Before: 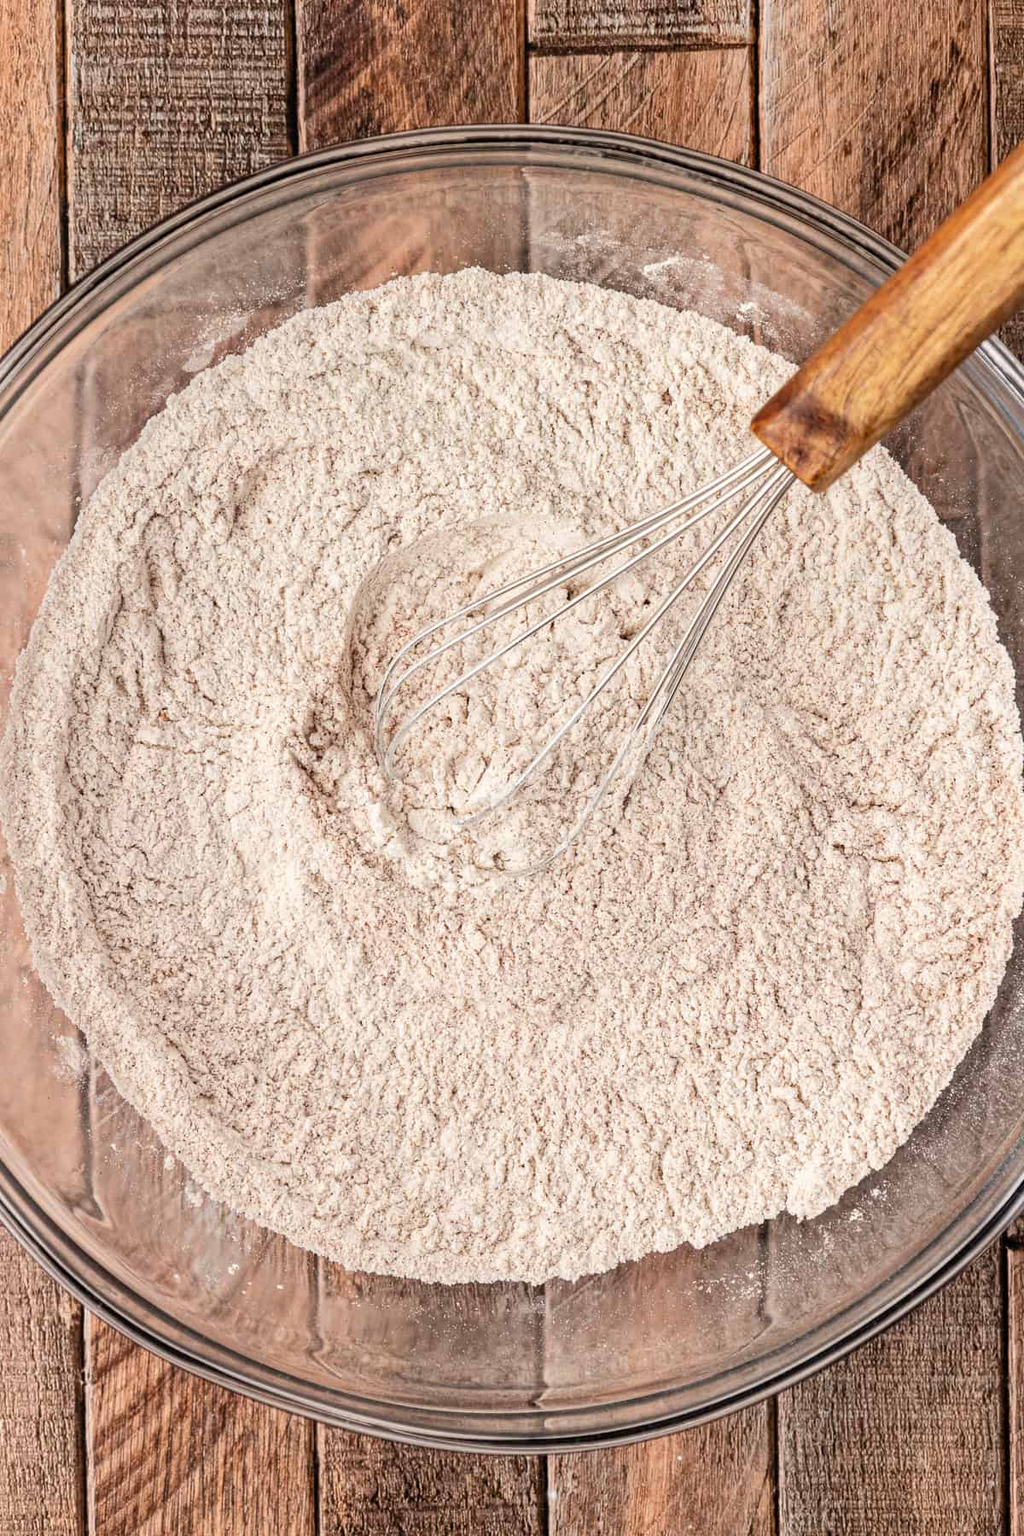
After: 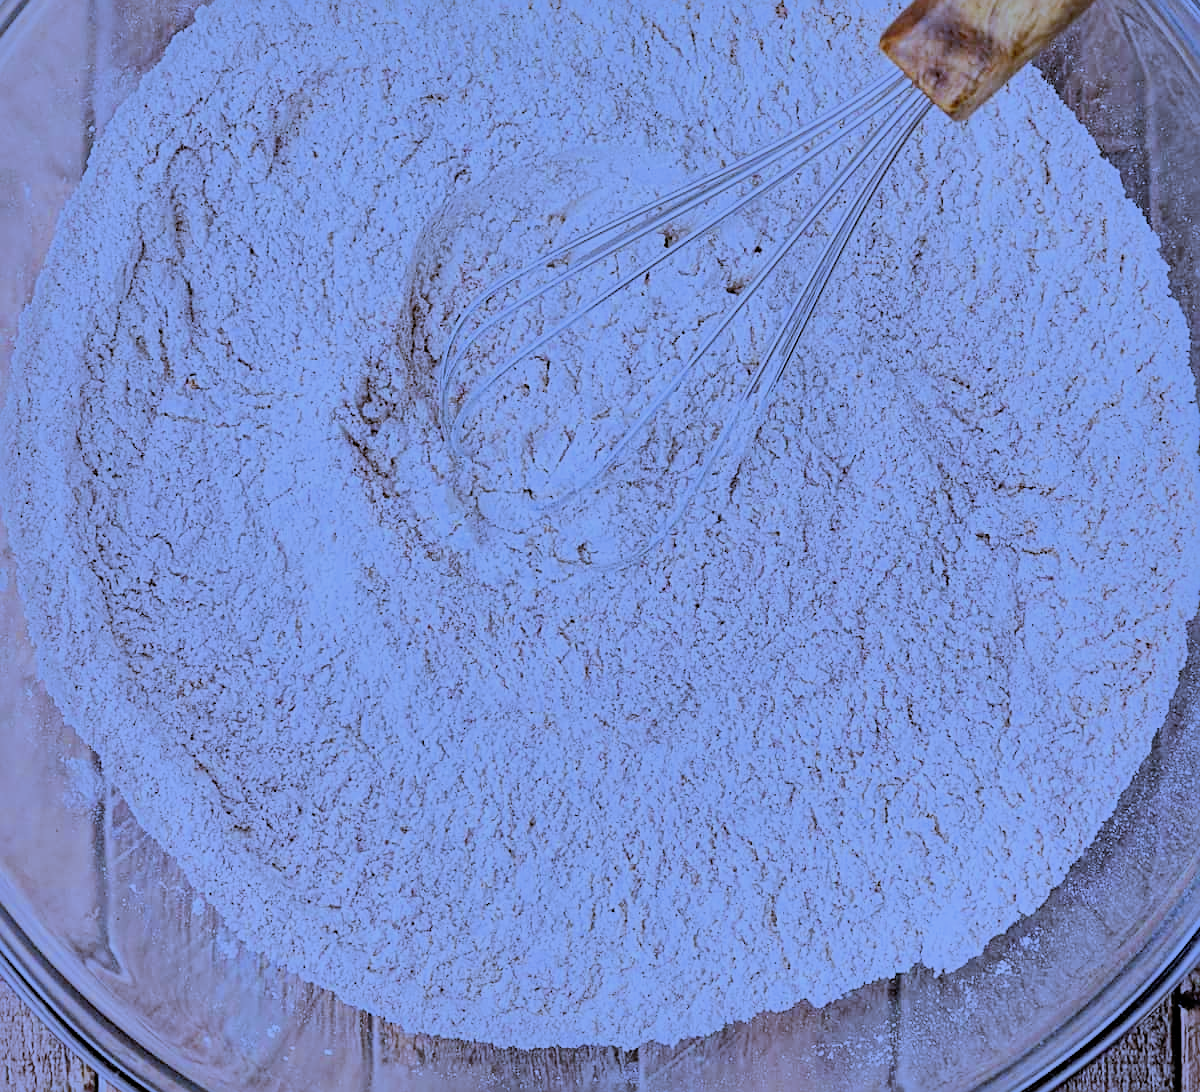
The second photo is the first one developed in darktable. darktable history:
filmic rgb: black relative exposure -7.65 EV, white relative exposure 4.56 EV, hardness 3.61, color science v6 (2022)
white balance: red 0.766, blue 1.537
crop and rotate: top 25.357%, bottom 13.942%
sharpen: on, module defaults
shadows and highlights: highlights -60
